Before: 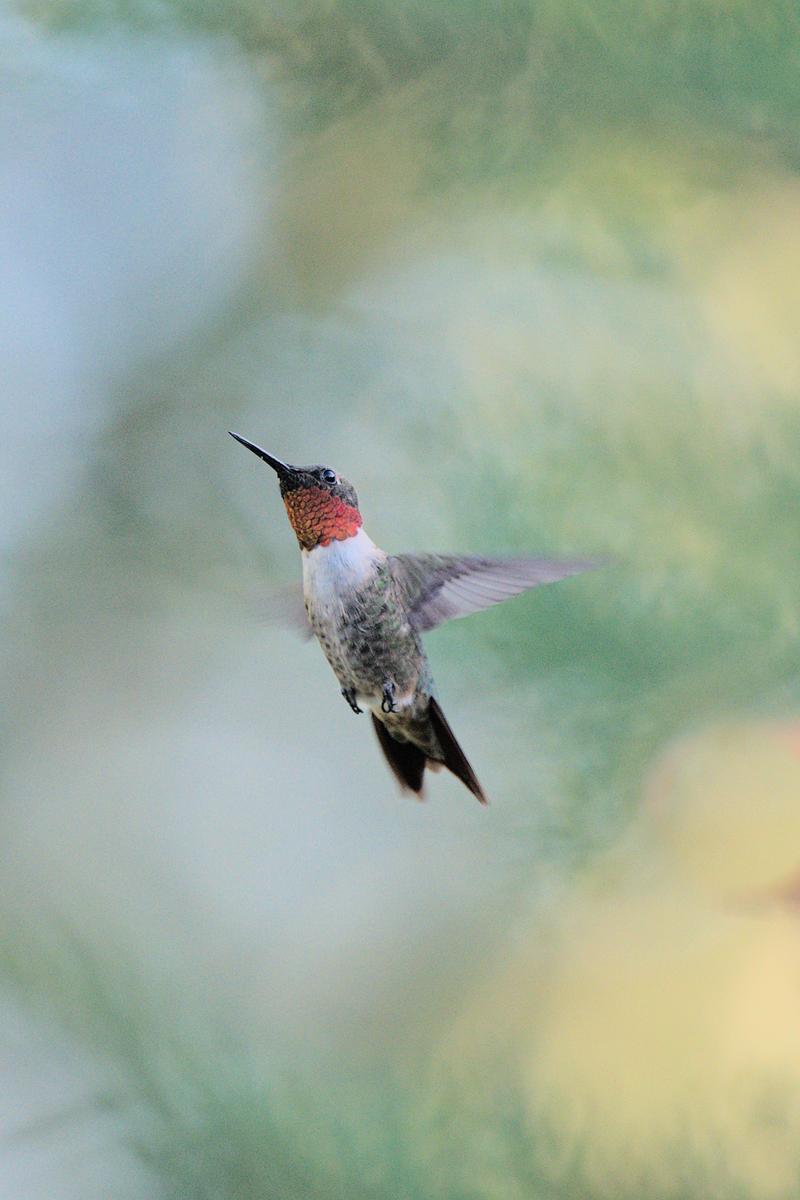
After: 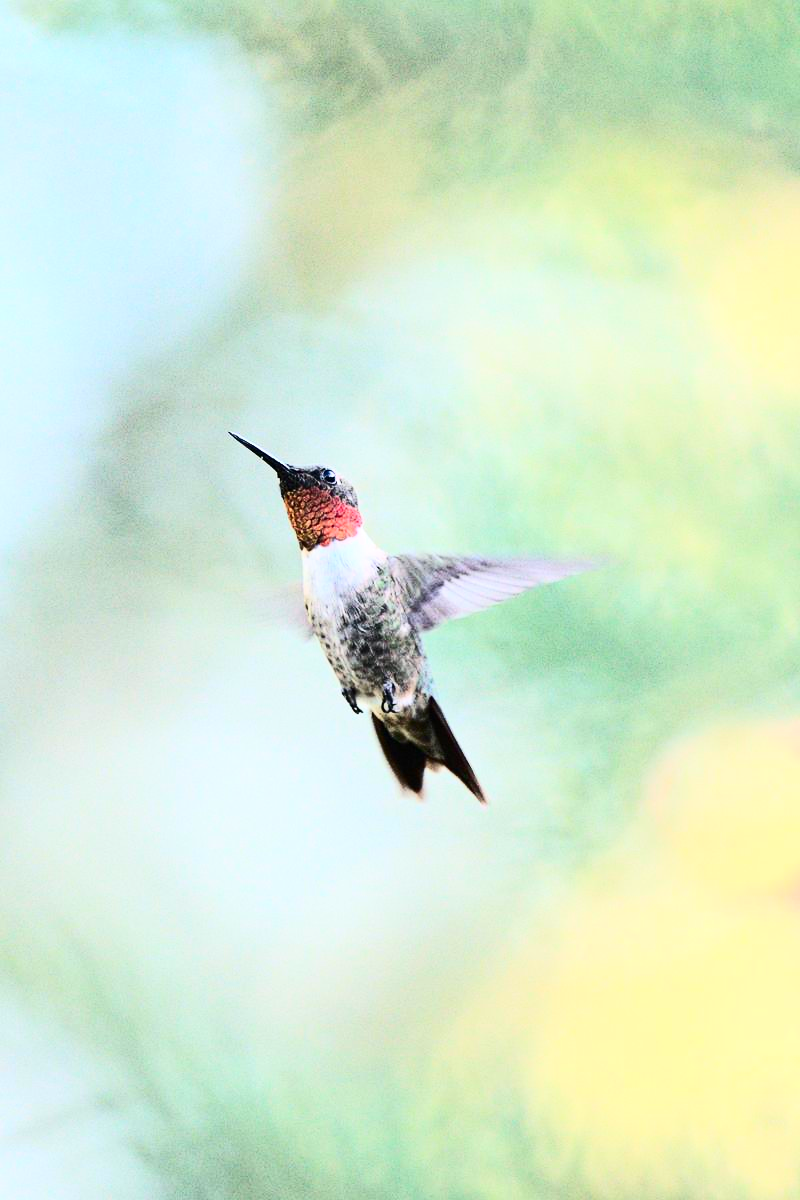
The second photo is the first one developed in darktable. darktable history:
contrast brightness saturation: contrast 0.4, brightness 0.1, saturation 0.21
exposure: black level correction 0, exposure 0.5 EV, compensate exposure bias true, compensate highlight preservation false
